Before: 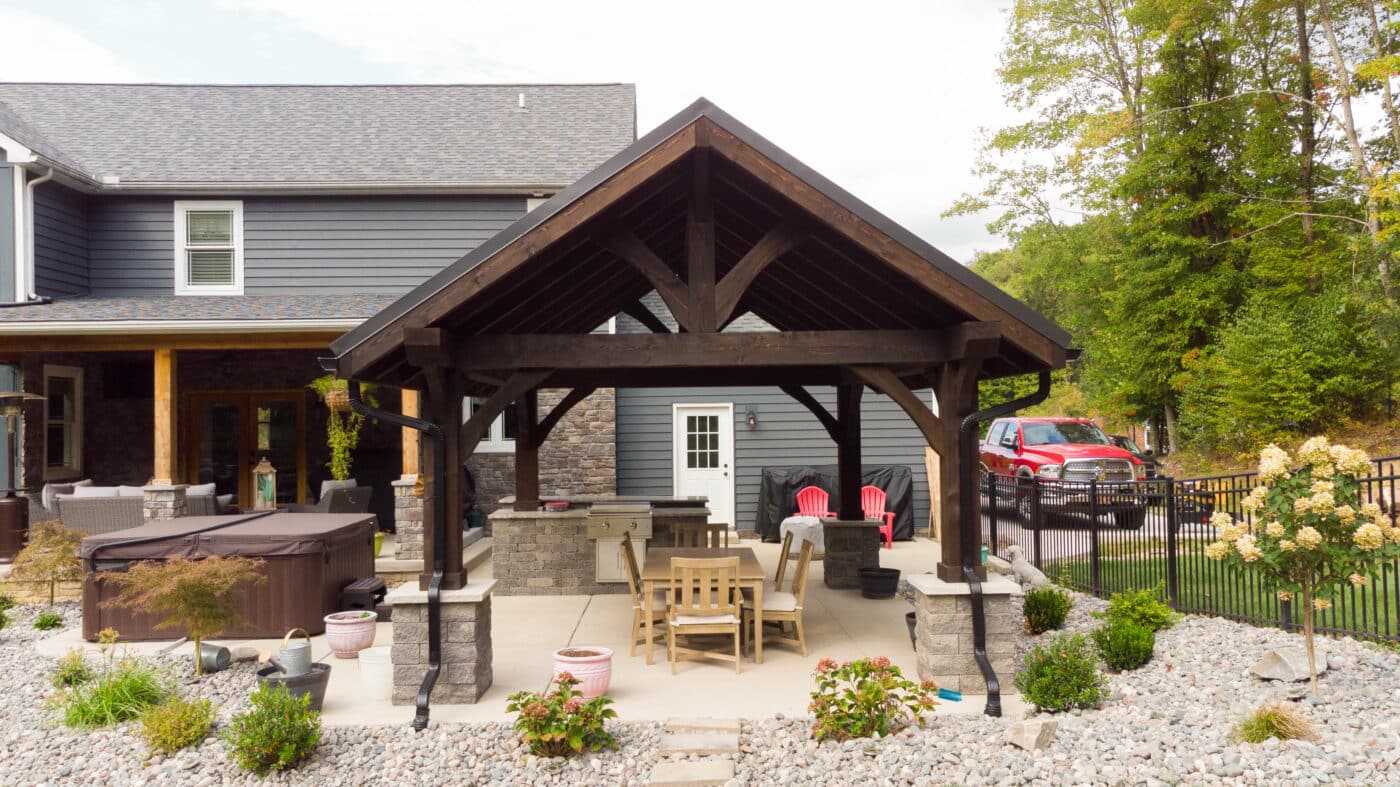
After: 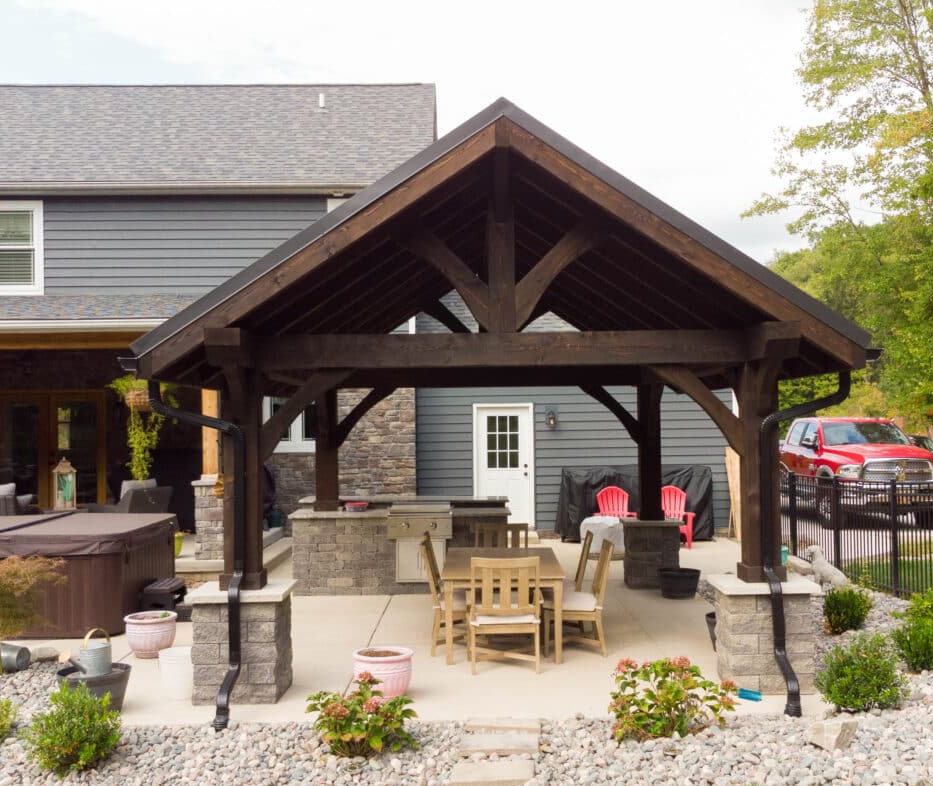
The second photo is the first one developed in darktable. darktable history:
exposure: compensate exposure bias true, compensate highlight preservation false
crop and rotate: left 14.38%, right 18.925%
